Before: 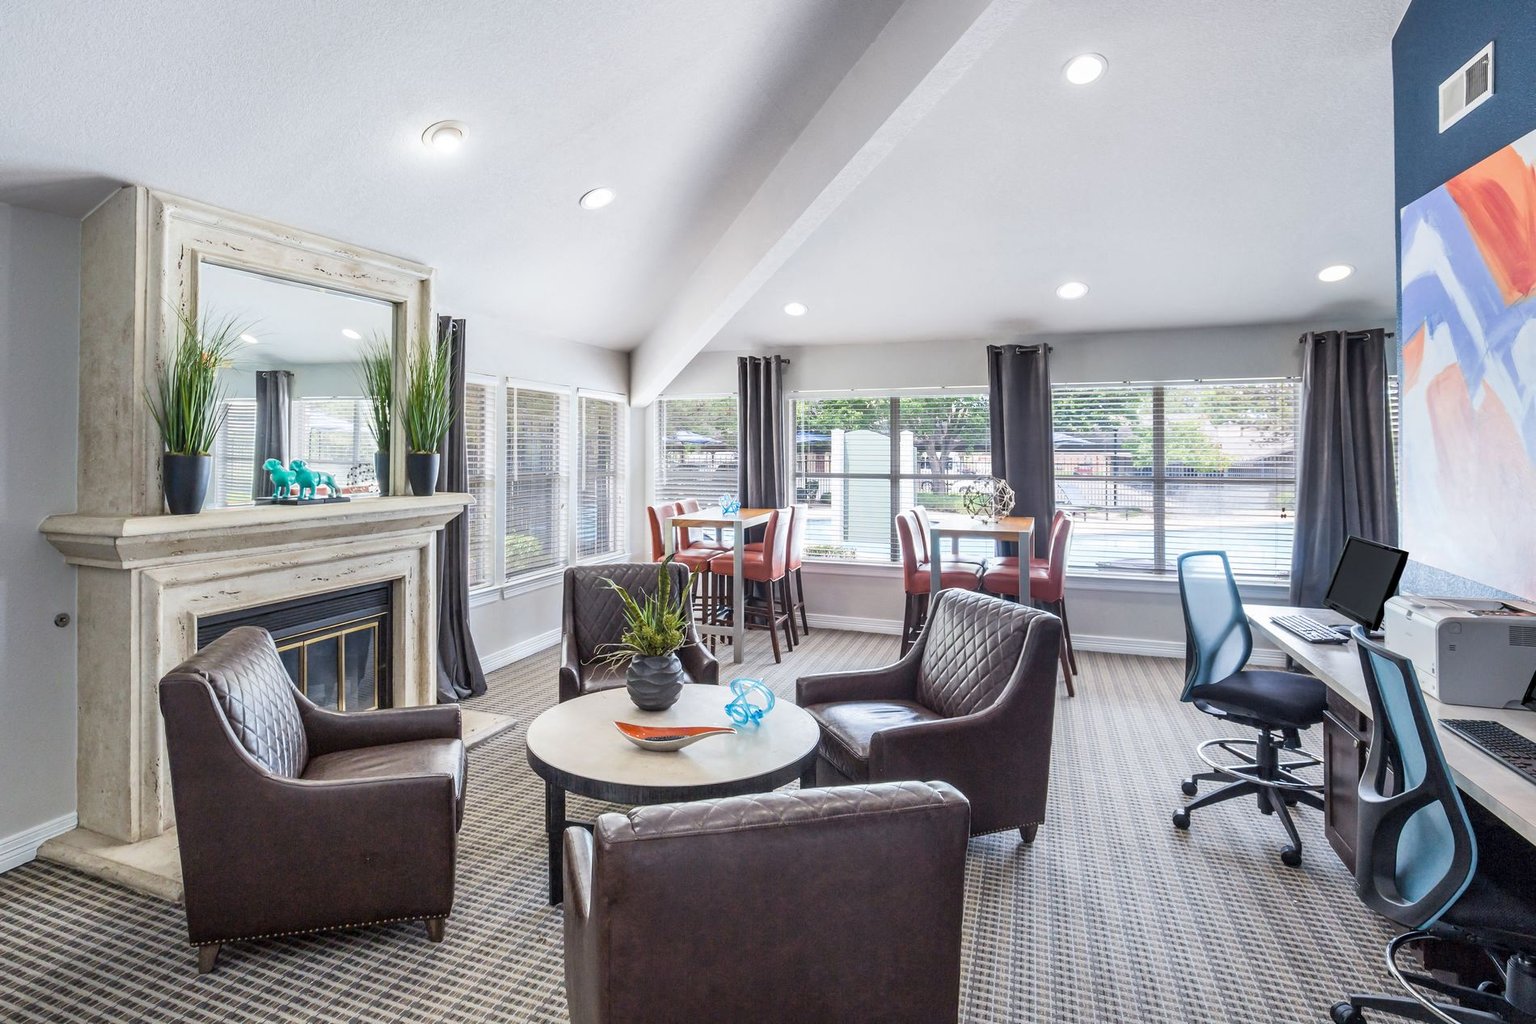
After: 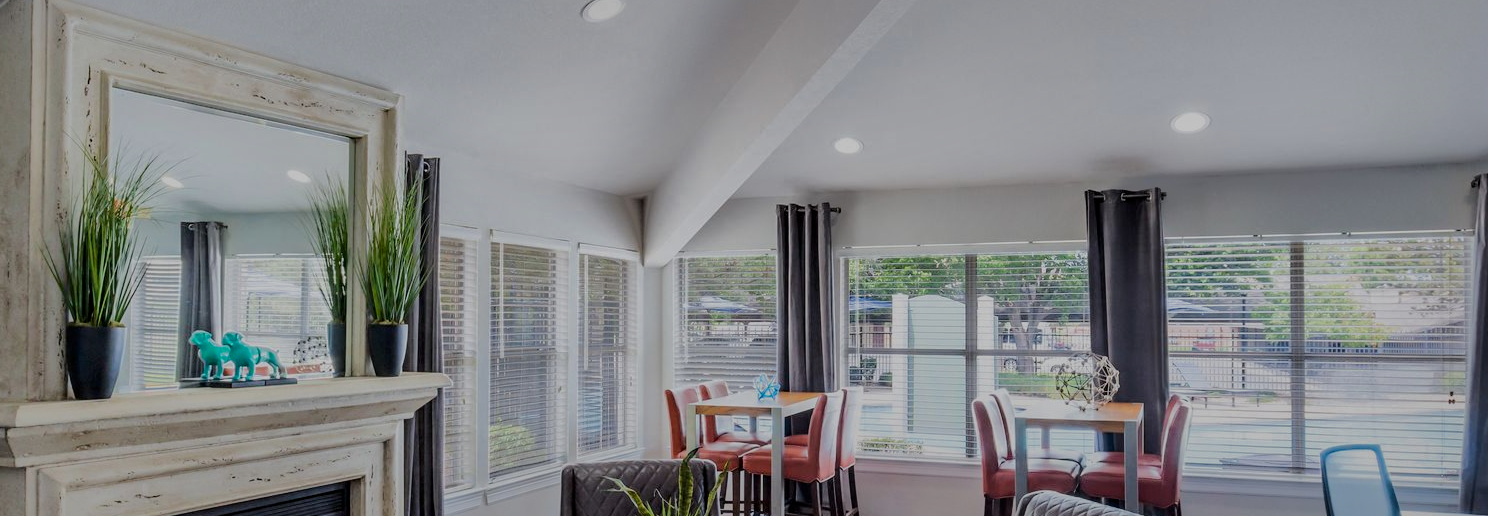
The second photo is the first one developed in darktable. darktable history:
filmic rgb: black relative exposure -7.76 EV, white relative exposure 4.38 EV, target black luminance 0%, hardness 3.75, latitude 50.69%, contrast 1.074, highlights saturation mix 8.64%, shadows ↔ highlights balance -0.256%
contrast brightness saturation: contrast 0.067, brightness -0.132, saturation 0.052
shadows and highlights: shadows -19.45, highlights -73.72
crop: left 7.171%, top 18.723%, right 14.502%, bottom 40.479%
tone equalizer: edges refinement/feathering 500, mask exposure compensation -1.57 EV, preserve details no
